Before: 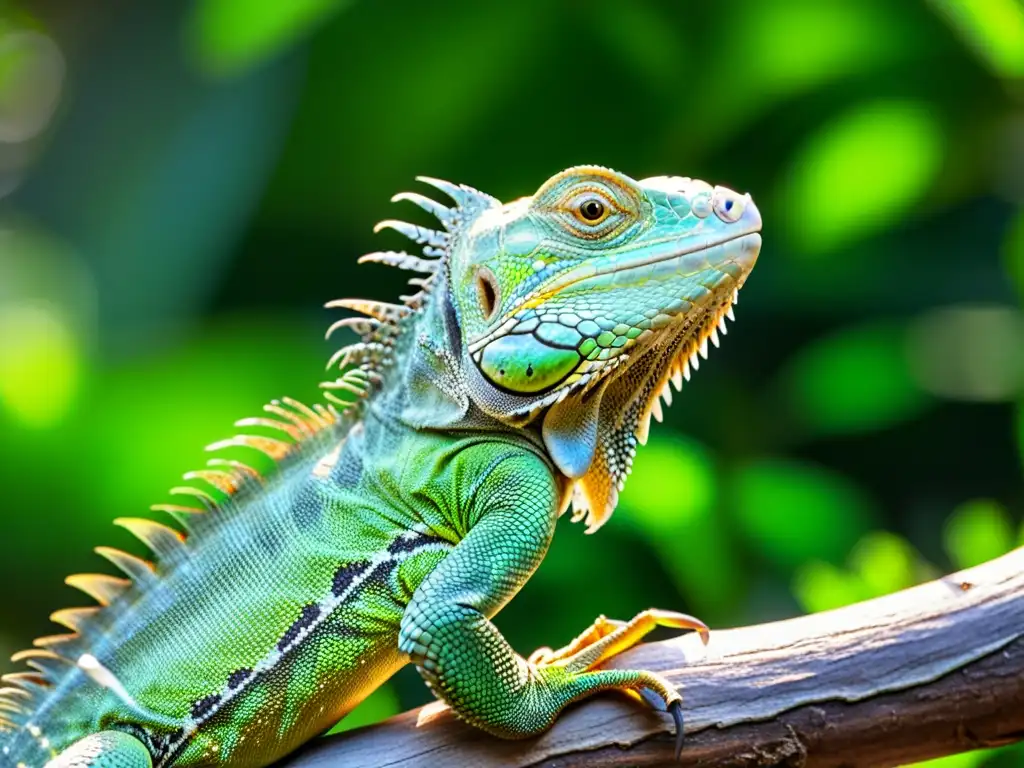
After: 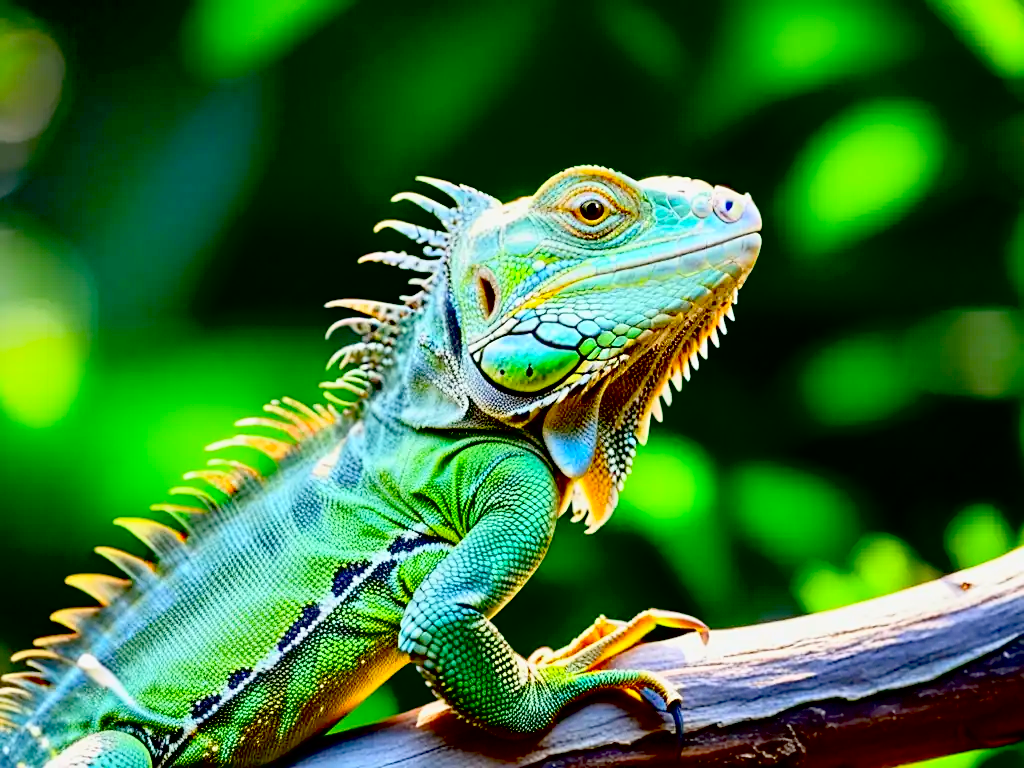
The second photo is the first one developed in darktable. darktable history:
exposure: black level correction 0.046, exposure -0.233 EV, compensate exposure bias true, compensate highlight preservation false
sharpen: amount 0.209
contrast brightness saturation: contrast 0.2, brightness 0.17, saturation 0.221
